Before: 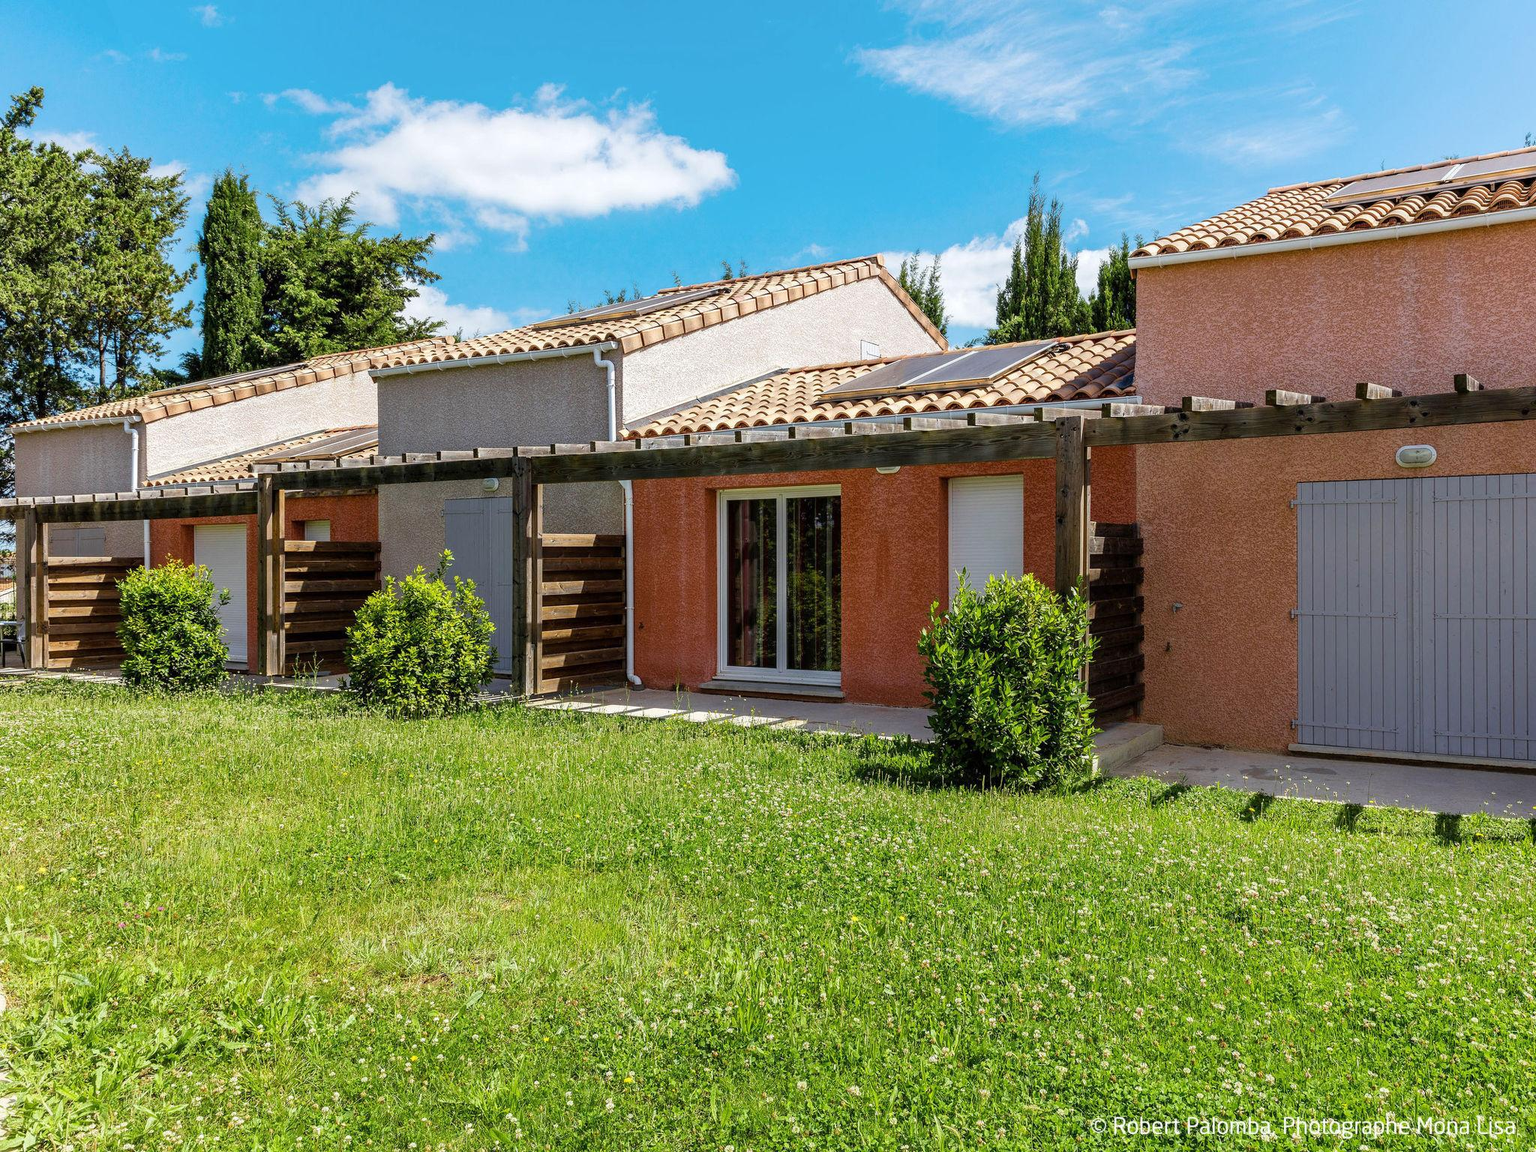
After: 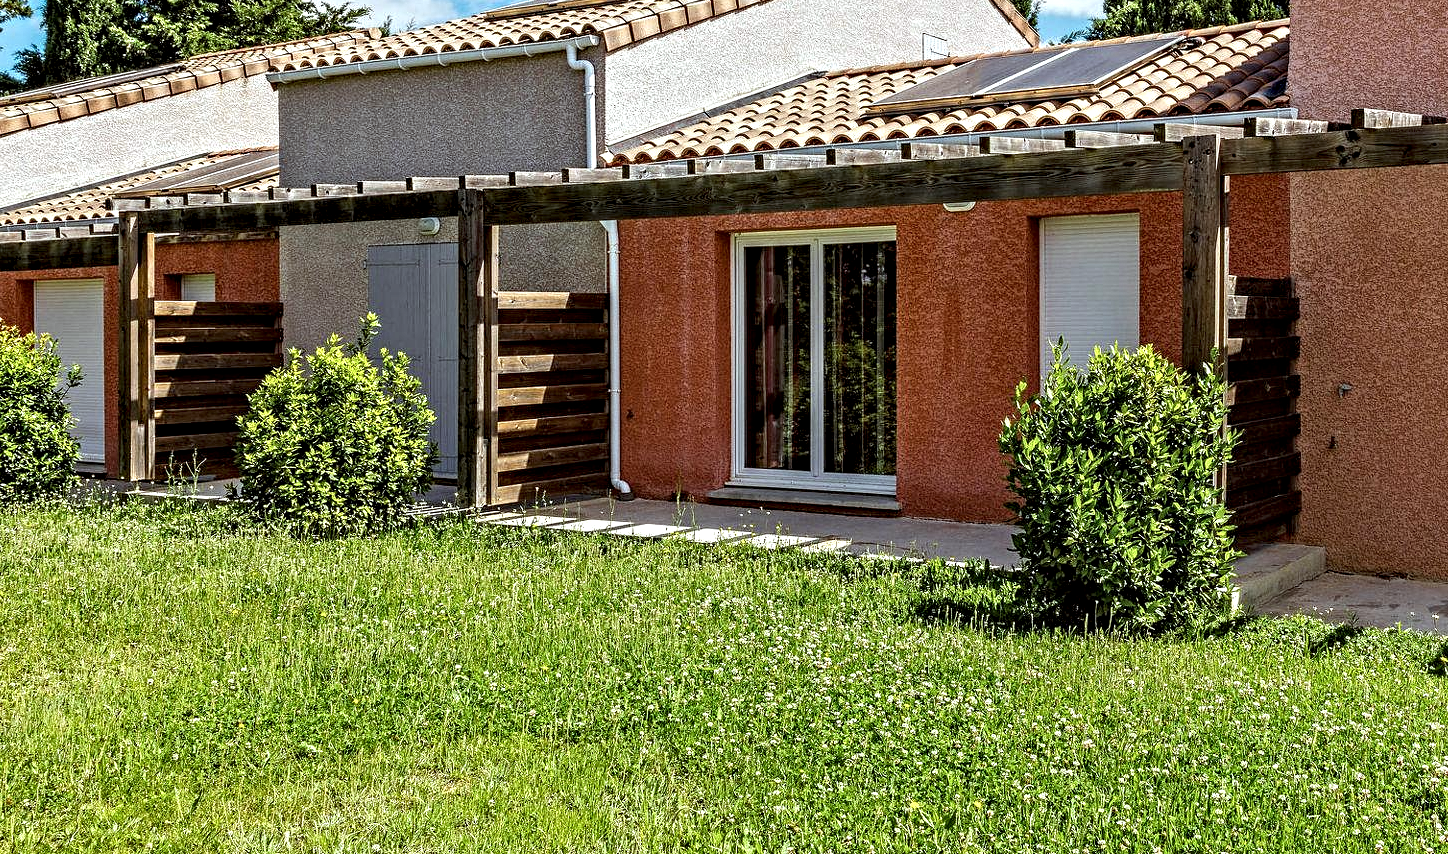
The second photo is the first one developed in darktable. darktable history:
crop: left 11.022%, top 27.392%, right 18.264%, bottom 16.955%
contrast equalizer: octaves 7, y [[0.5, 0.542, 0.583, 0.625, 0.667, 0.708], [0.5 ×6], [0.5 ×6], [0 ×6], [0 ×6]]
color correction: highlights a* -2.9, highlights b* -2, shadows a* 2.35, shadows b* 2.71
tone equalizer: on, module defaults
